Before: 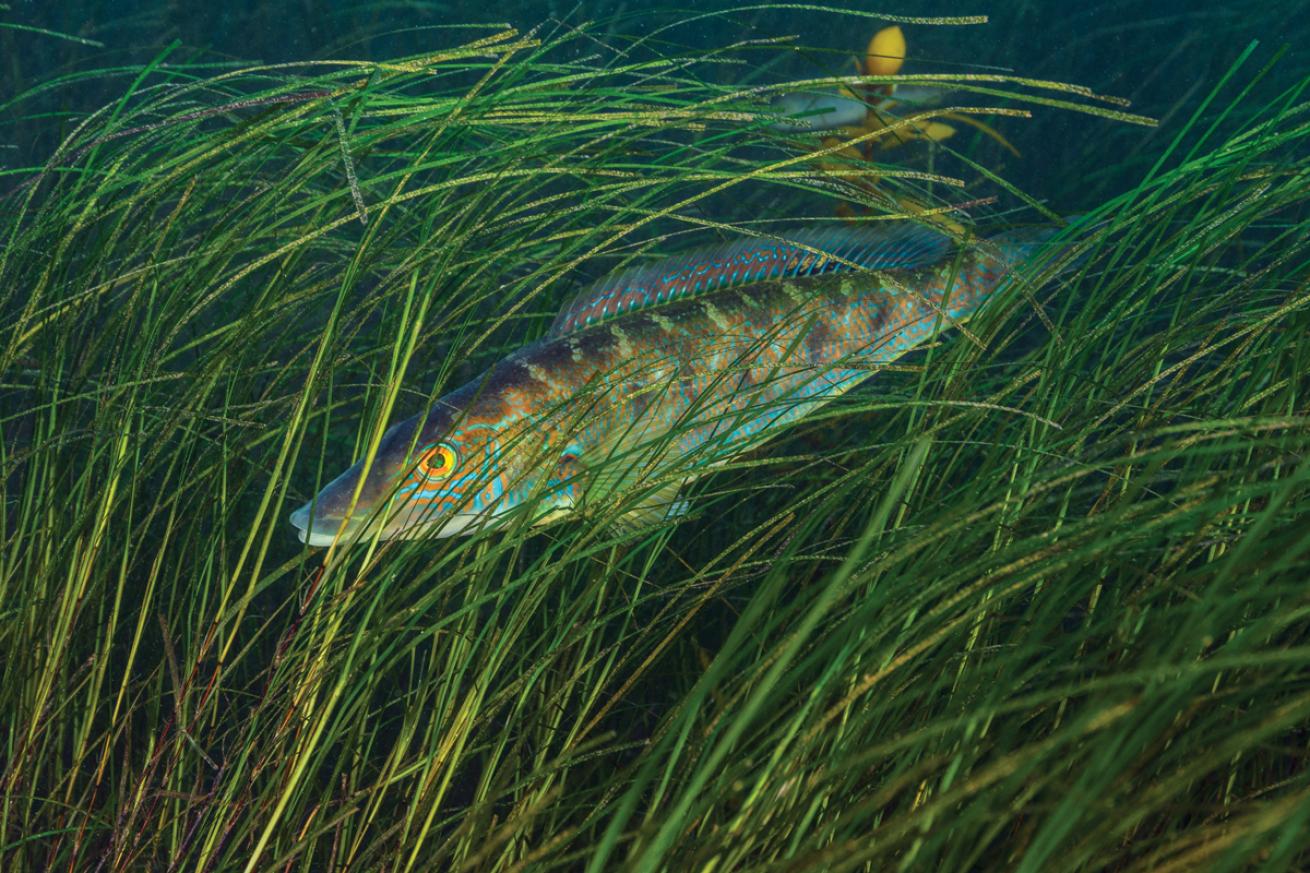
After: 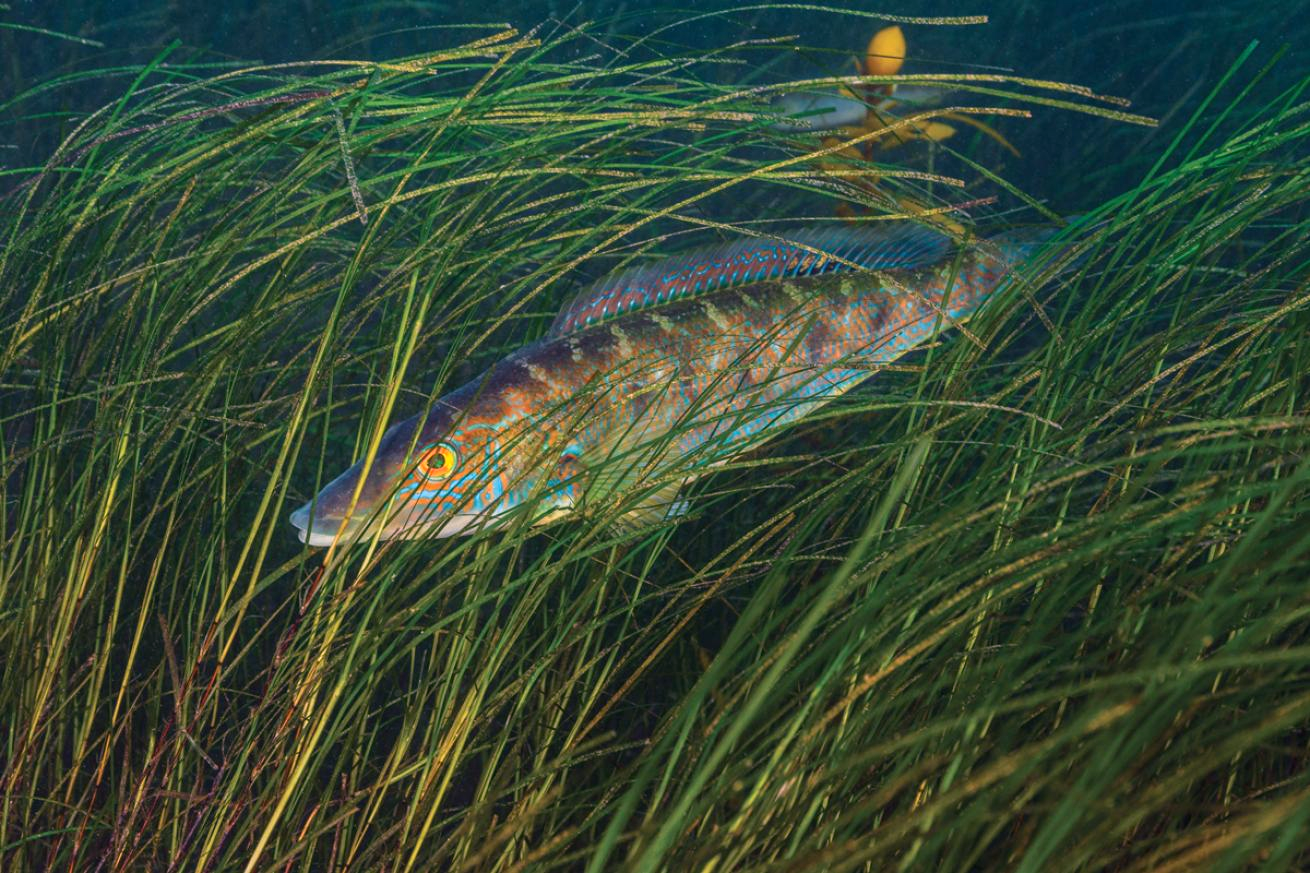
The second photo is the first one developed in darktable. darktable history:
contrast equalizer: y [[0.5, 0.5, 0.472, 0.5, 0.5, 0.5], [0.5 ×6], [0.5 ×6], [0 ×6], [0 ×6]]
white balance: red 1.188, blue 1.11
